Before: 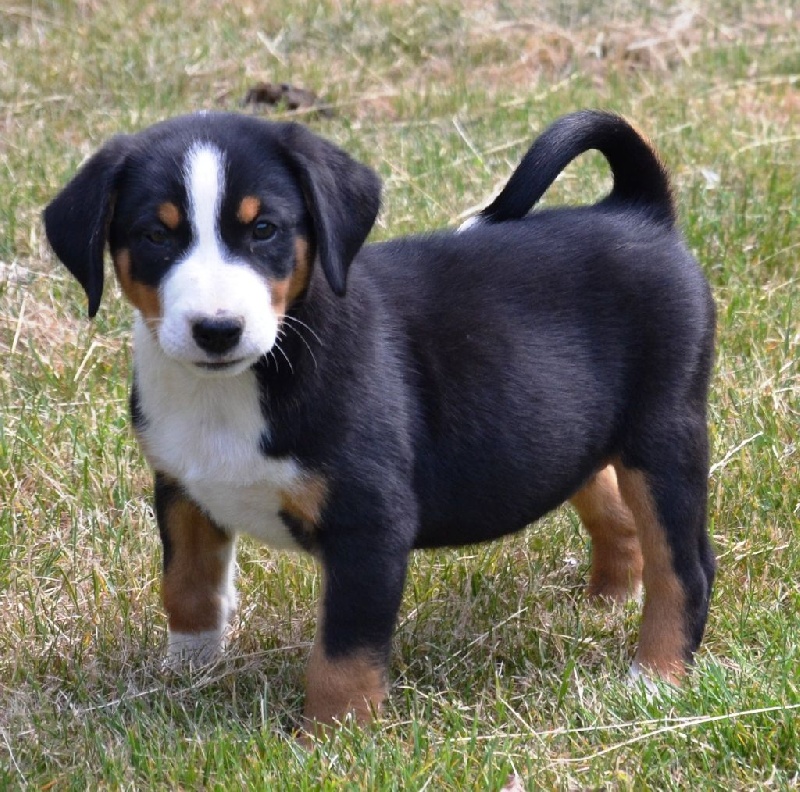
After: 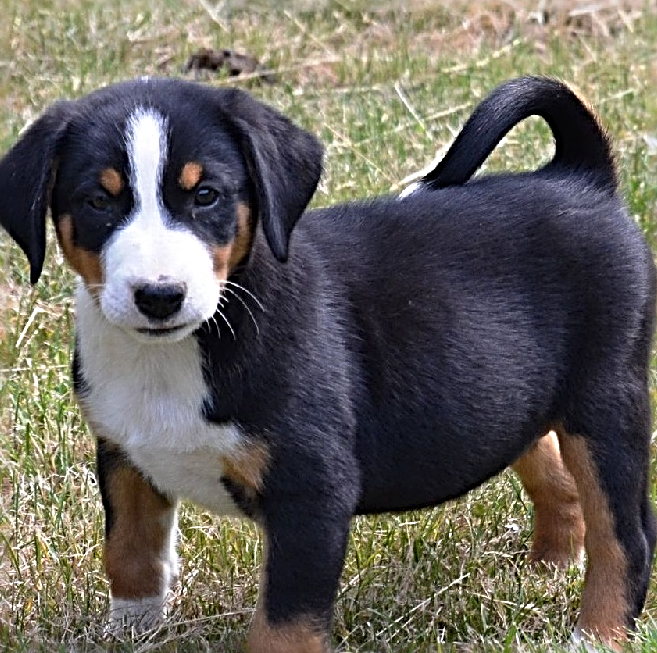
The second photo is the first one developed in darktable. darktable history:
sharpen: radius 3.644, amount 0.945
crop and rotate: left 7.32%, top 4.37%, right 10.554%, bottom 13.108%
